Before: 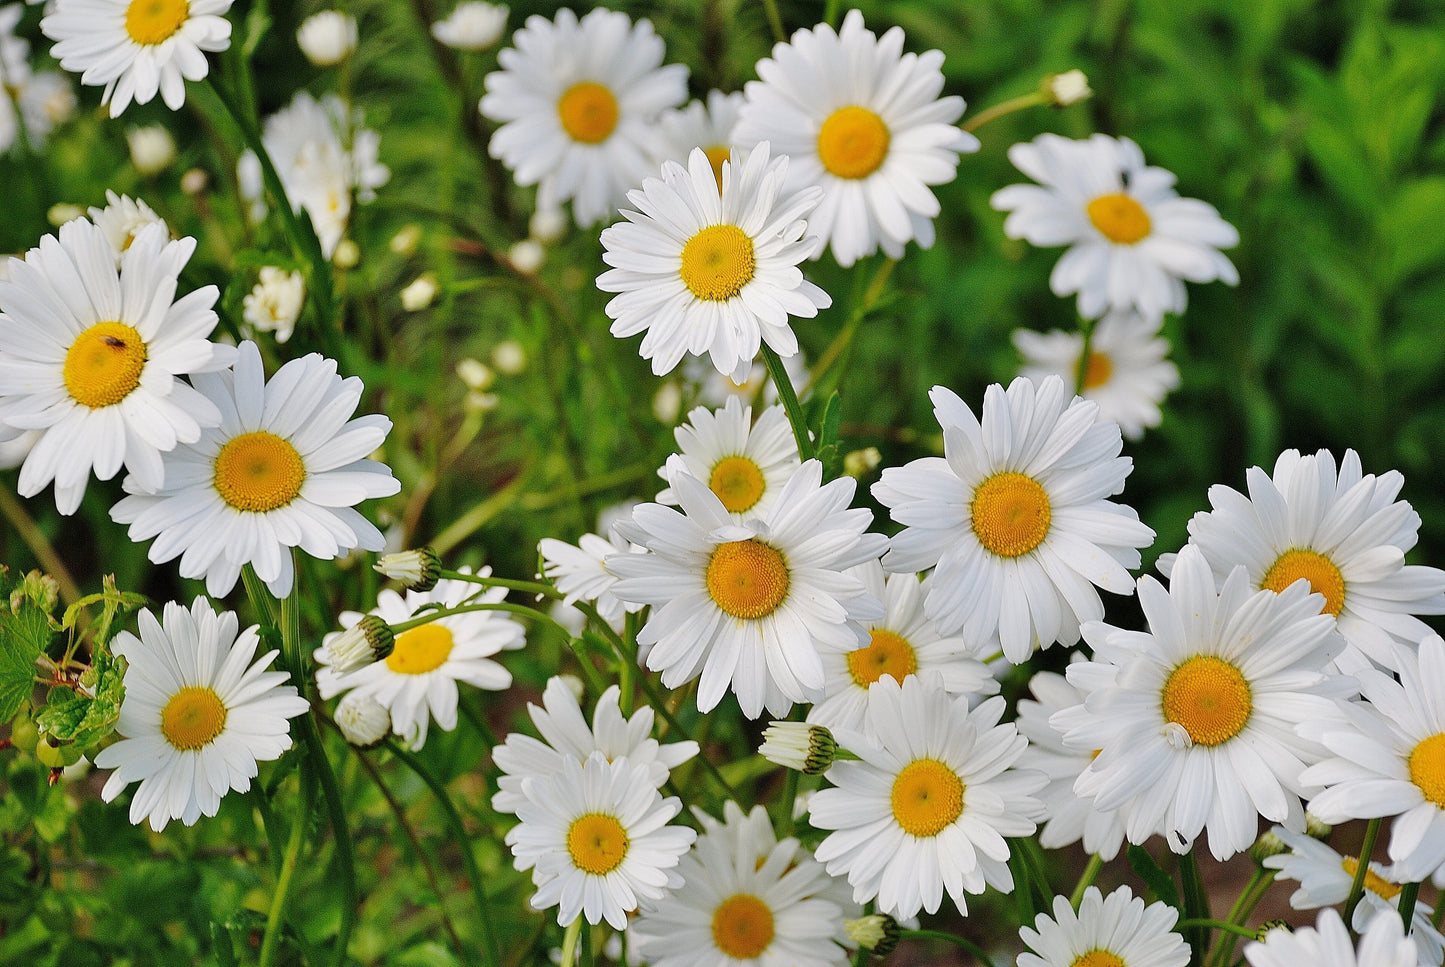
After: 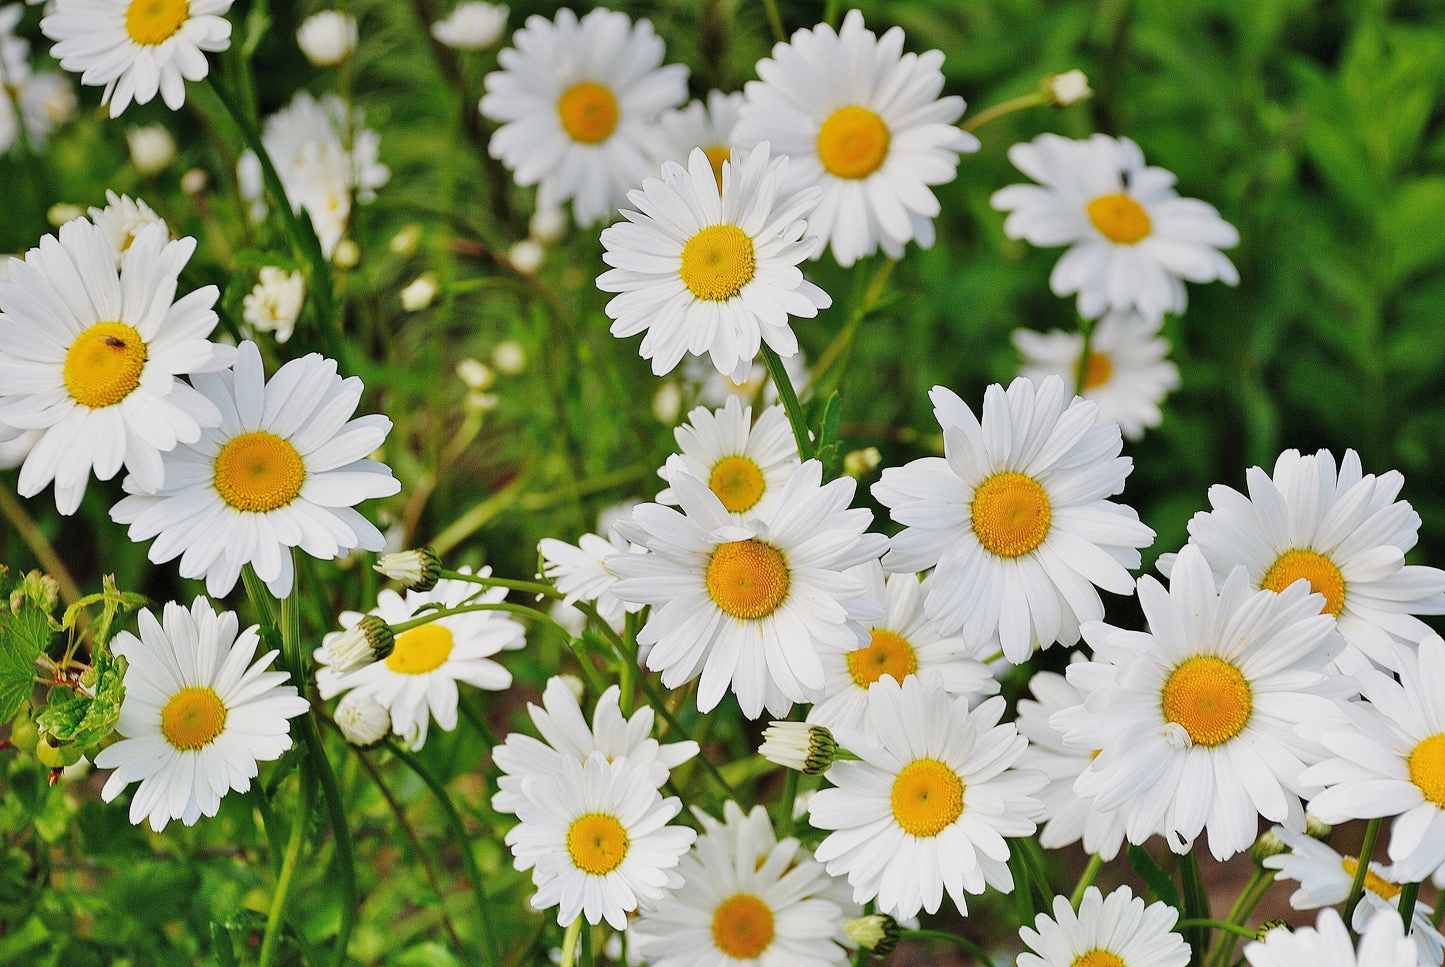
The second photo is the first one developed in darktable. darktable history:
graduated density: rotation -0.352°, offset 57.64
base curve: curves: ch0 [(0, 0) (0.088, 0.125) (0.176, 0.251) (0.354, 0.501) (0.613, 0.749) (1, 0.877)], preserve colors none
